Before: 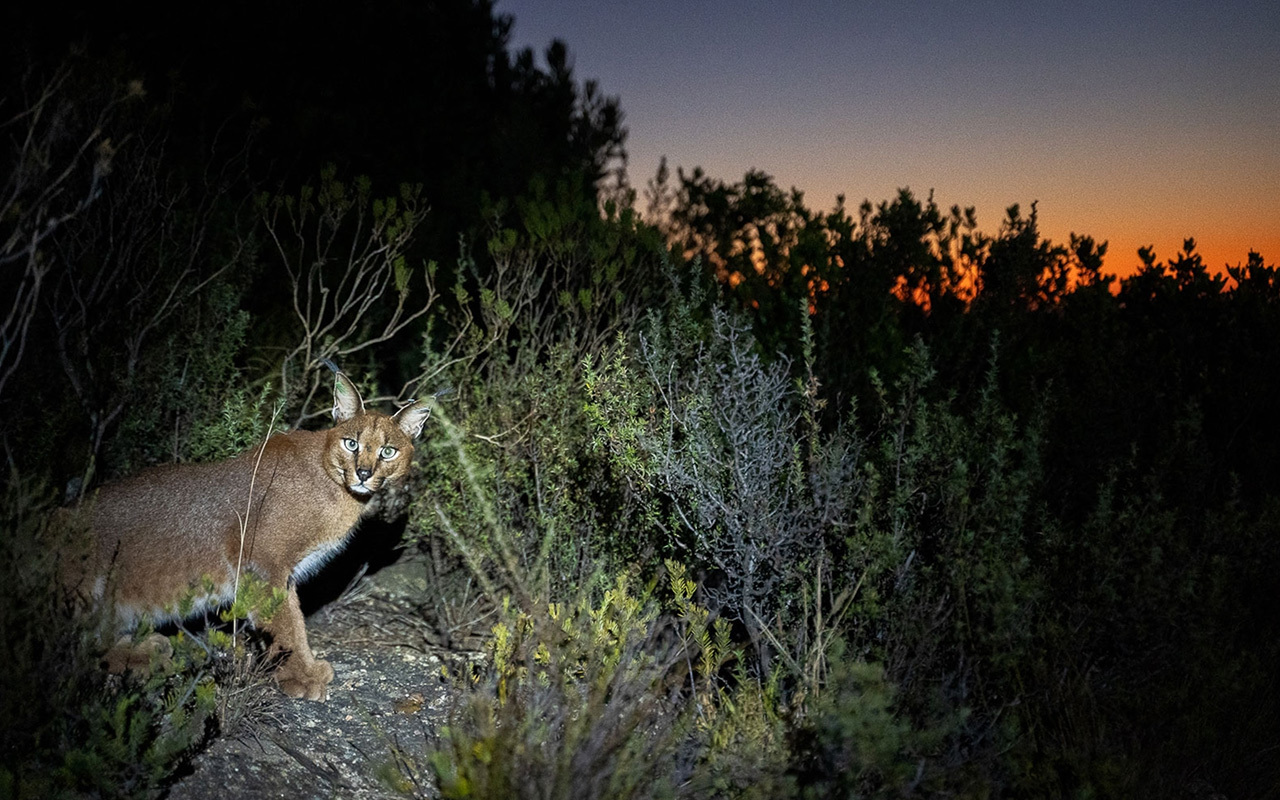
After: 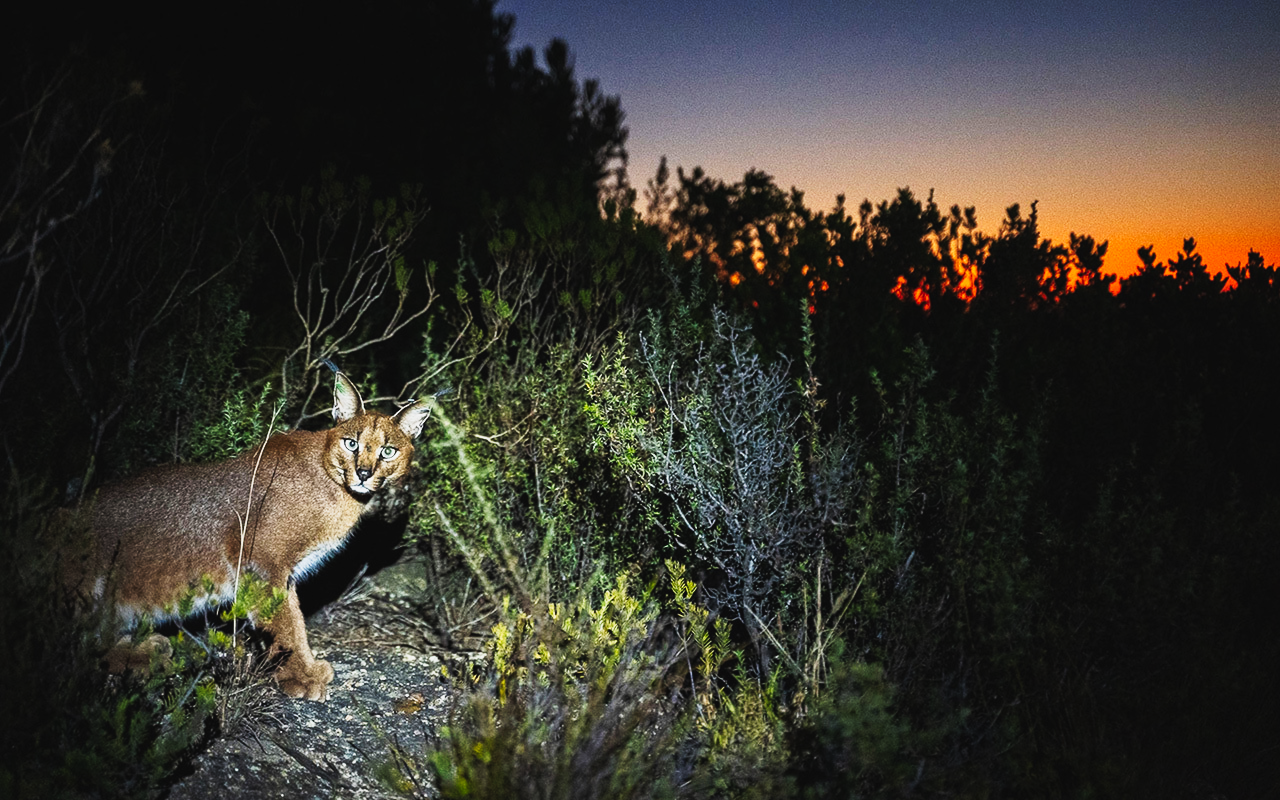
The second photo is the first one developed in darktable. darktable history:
tone curve: curves: ch0 [(0, 0.031) (0.145, 0.106) (0.319, 0.269) (0.495, 0.544) (0.707, 0.833) (0.859, 0.931) (1, 0.967)]; ch1 [(0, 0) (0.279, 0.218) (0.424, 0.411) (0.495, 0.504) (0.538, 0.55) (0.578, 0.595) (0.707, 0.778) (1, 1)]; ch2 [(0, 0) (0.125, 0.089) (0.353, 0.329) (0.436, 0.432) (0.552, 0.554) (0.615, 0.674) (1, 1)], preserve colors none
